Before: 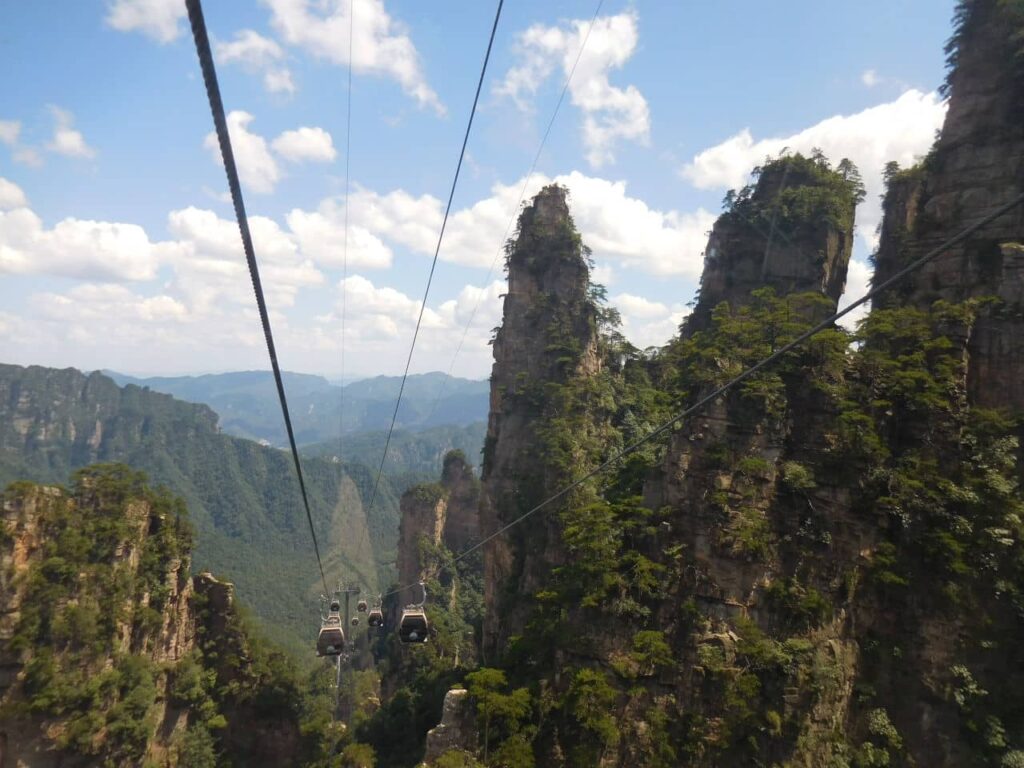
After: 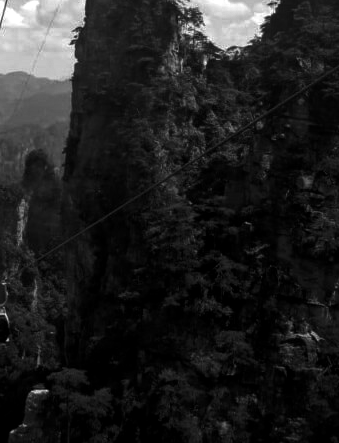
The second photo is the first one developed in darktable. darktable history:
crop: left 40.878%, top 39.176%, right 25.993%, bottom 3.081%
exposure: black level correction 0.002, exposure 0.15 EV, compensate highlight preservation false
contrast brightness saturation: contrast -0.03, brightness -0.59, saturation -1
local contrast: on, module defaults
